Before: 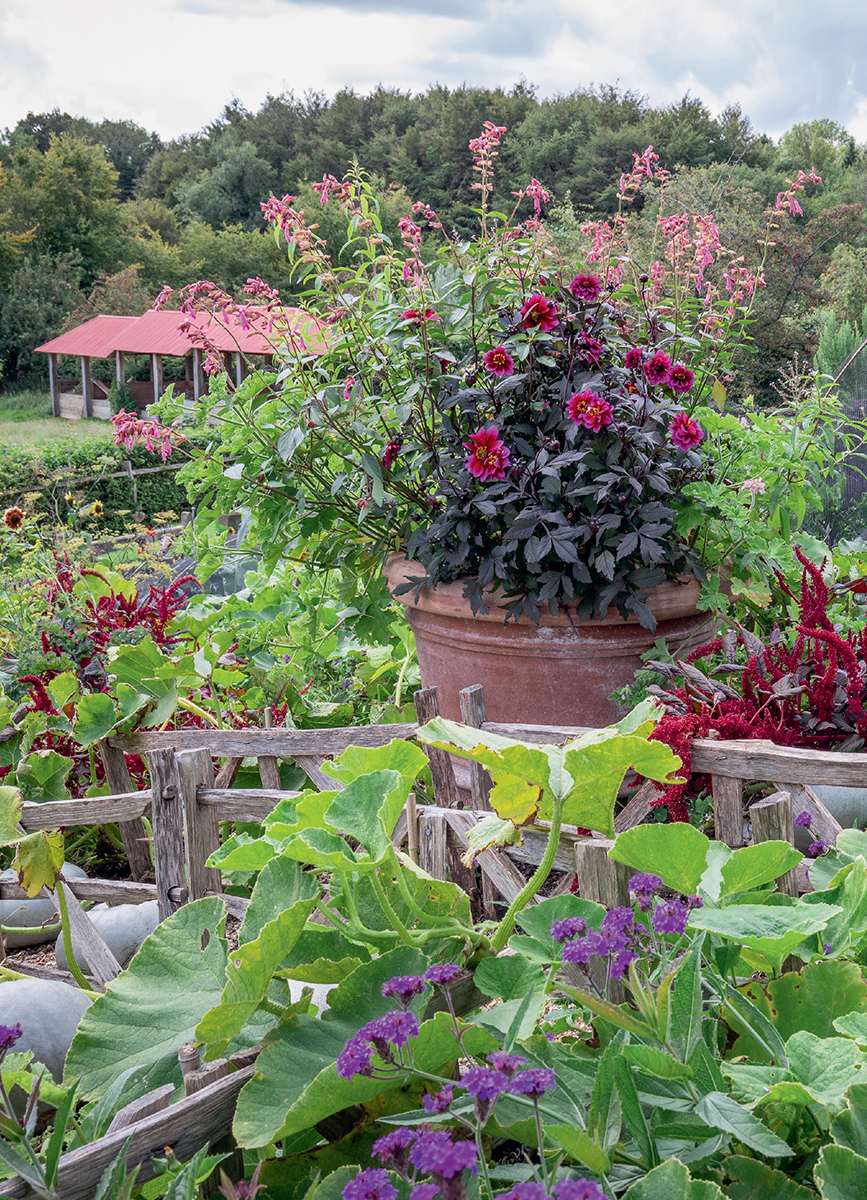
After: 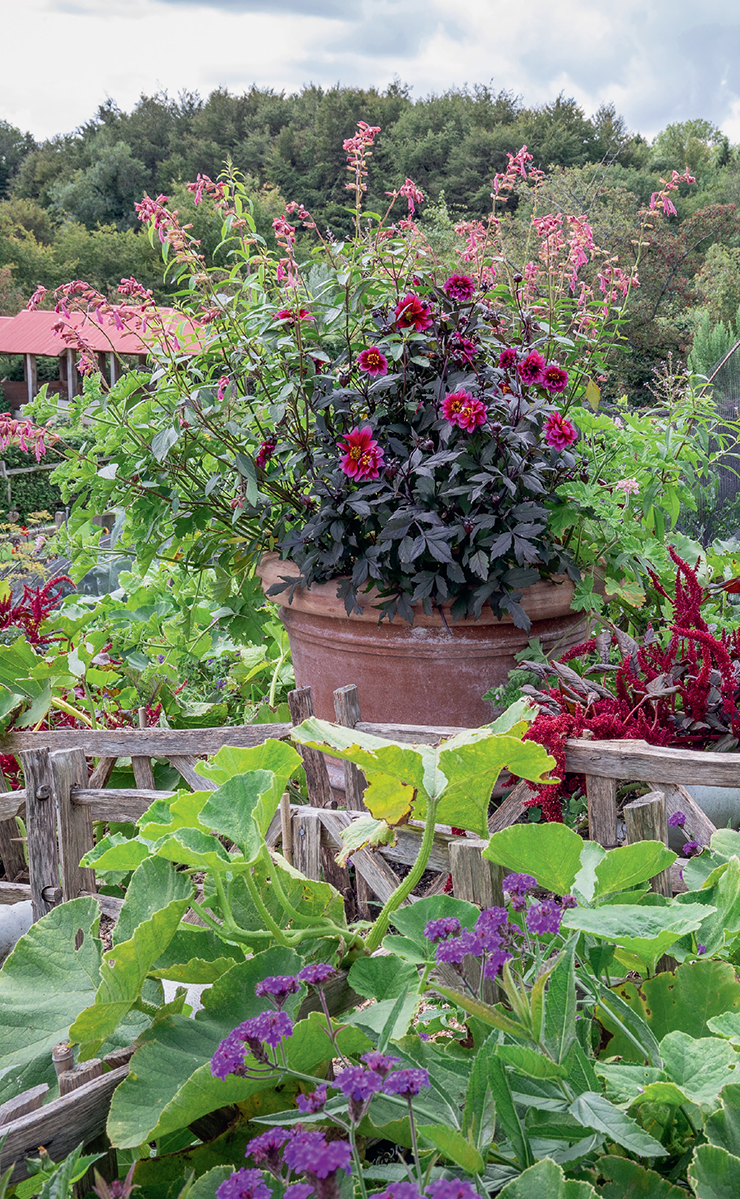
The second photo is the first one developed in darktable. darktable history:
crop and rotate: left 14.63%
